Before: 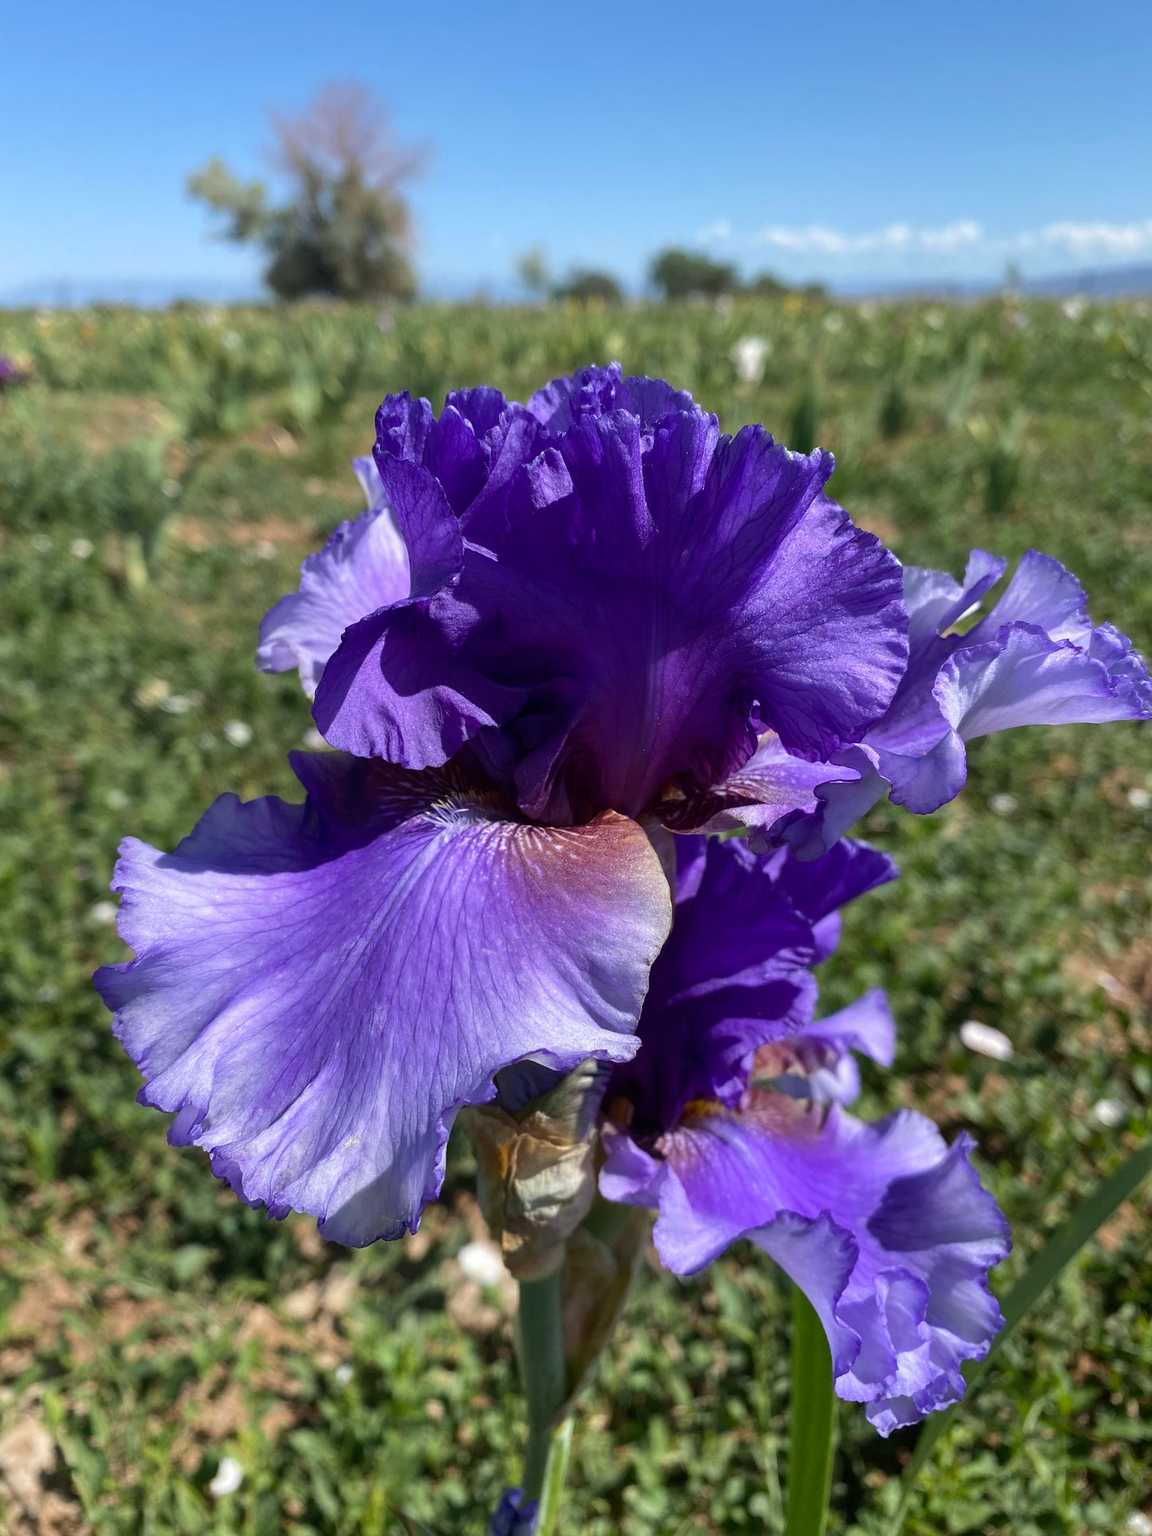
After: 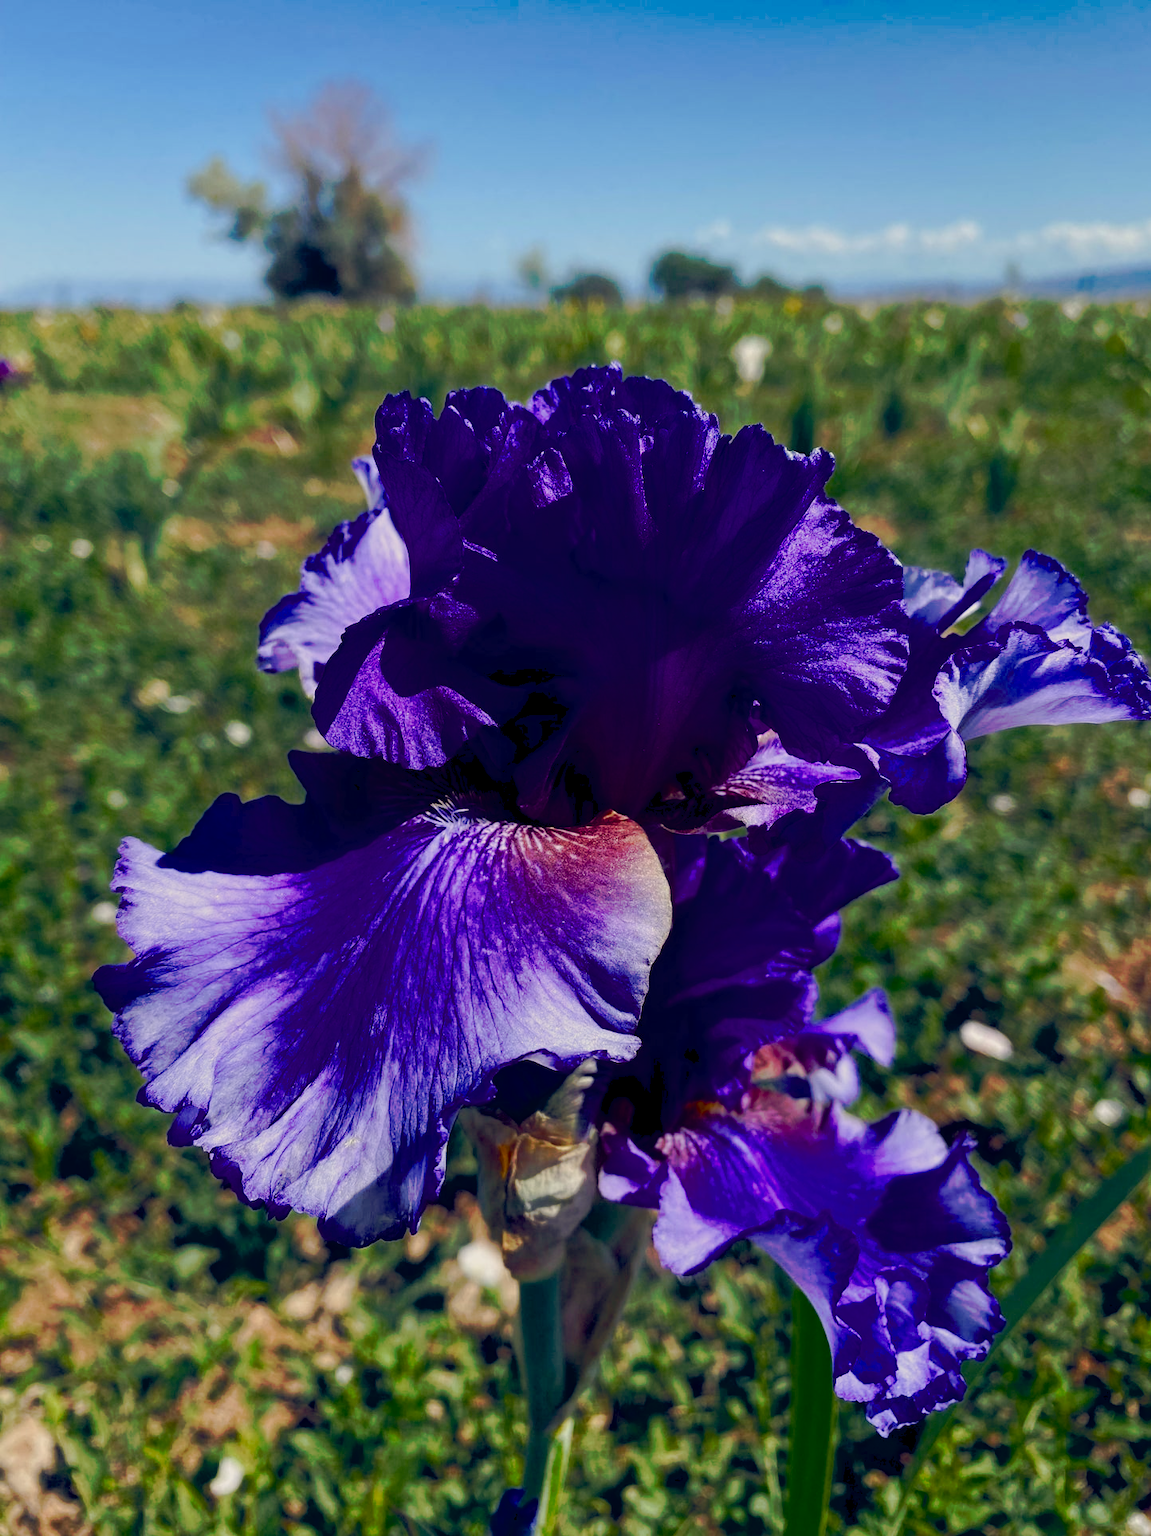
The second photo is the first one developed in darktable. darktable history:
tone curve: curves: ch0 [(0, 0) (0.003, 0.003) (0.011, 0.011) (0.025, 0.024) (0.044, 0.043) (0.069, 0.068) (0.1, 0.097) (0.136, 0.133) (0.177, 0.173) (0.224, 0.219) (0.277, 0.271) (0.335, 0.327) (0.399, 0.39) (0.468, 0.457) (0.543, 0.582) (0.623, 0.655) (0.709, 0.734) (0.801, 0.817) (0.898, 0.906) (1, 1)], preserve colors none
shadows and highlights: radius 120.38, shadows 21.72, white point adjustment -9.65, highlights -14.08, soften with gaussian
color balance rgb: highlights gain › chroma 3.05%, highlights gain › hue 78.7°, global offset › luminance -0.306%, global offset › chroma 0.319%, global offset › hue 260.18°, perceptual saturation grading › global saturation 20%, perceptual saturation grading › highlights -25.84%, perceptual saturation grading › shadows 50.228%, global vibrance 6.83%, saturation formula JzAzBz (2021)
